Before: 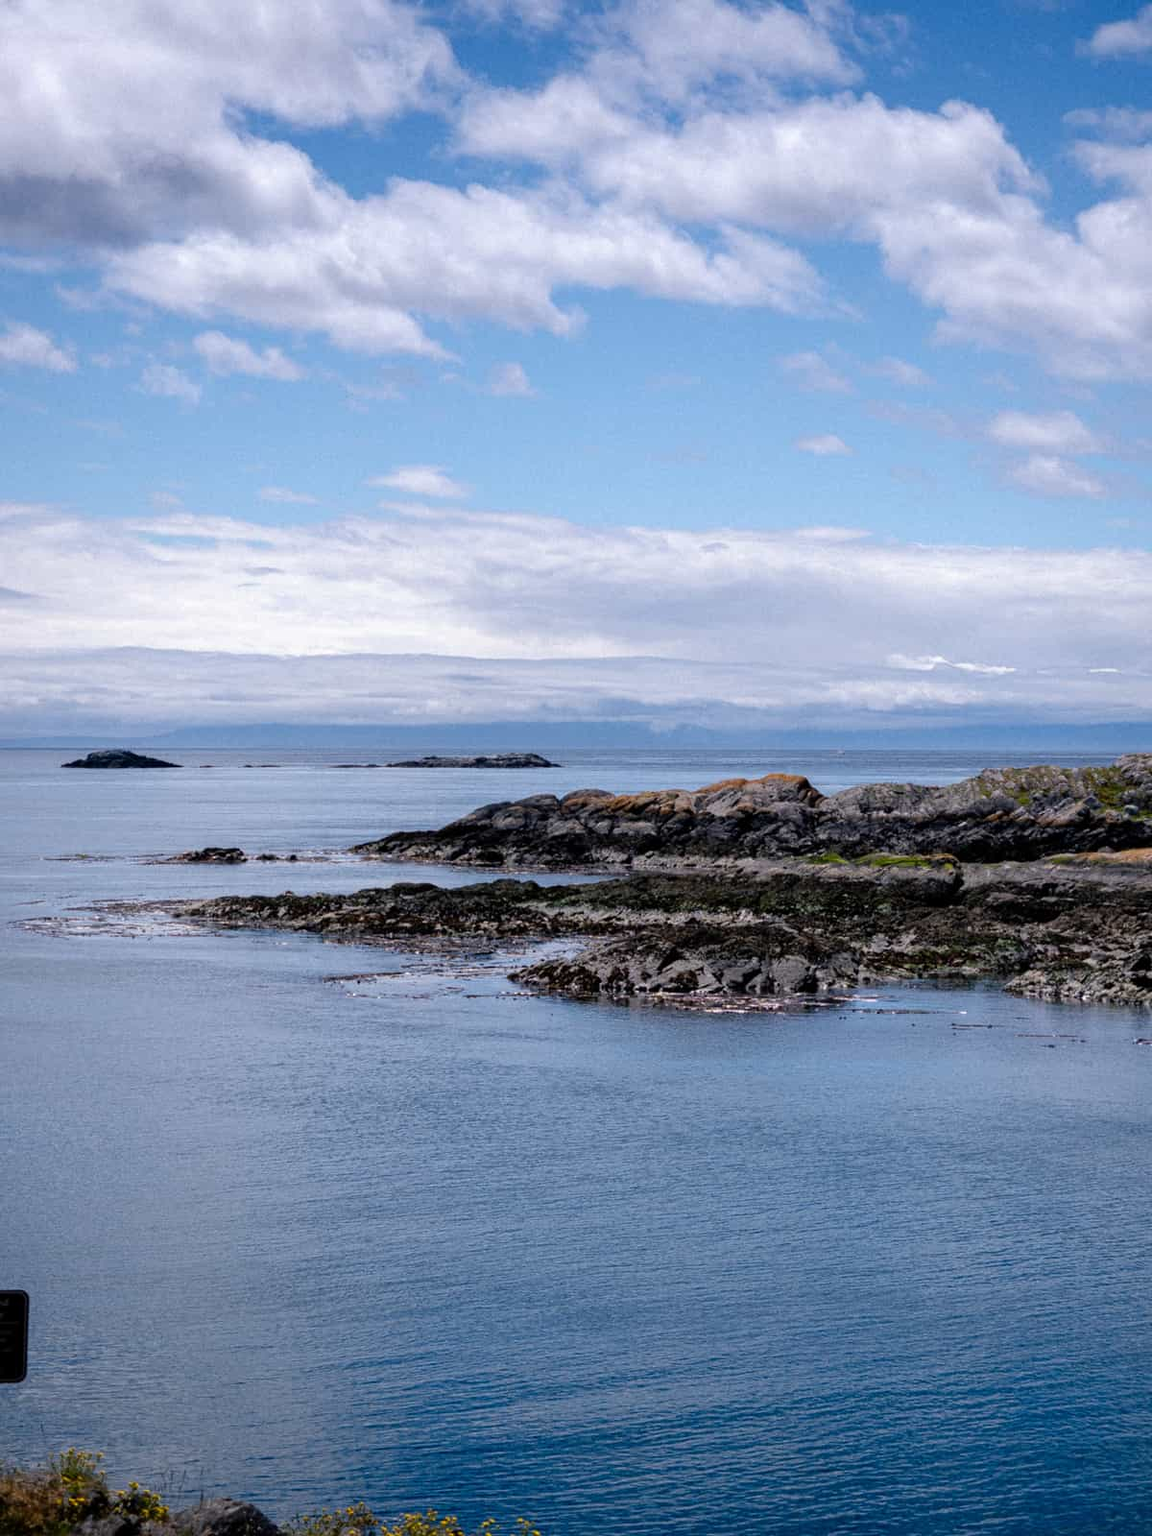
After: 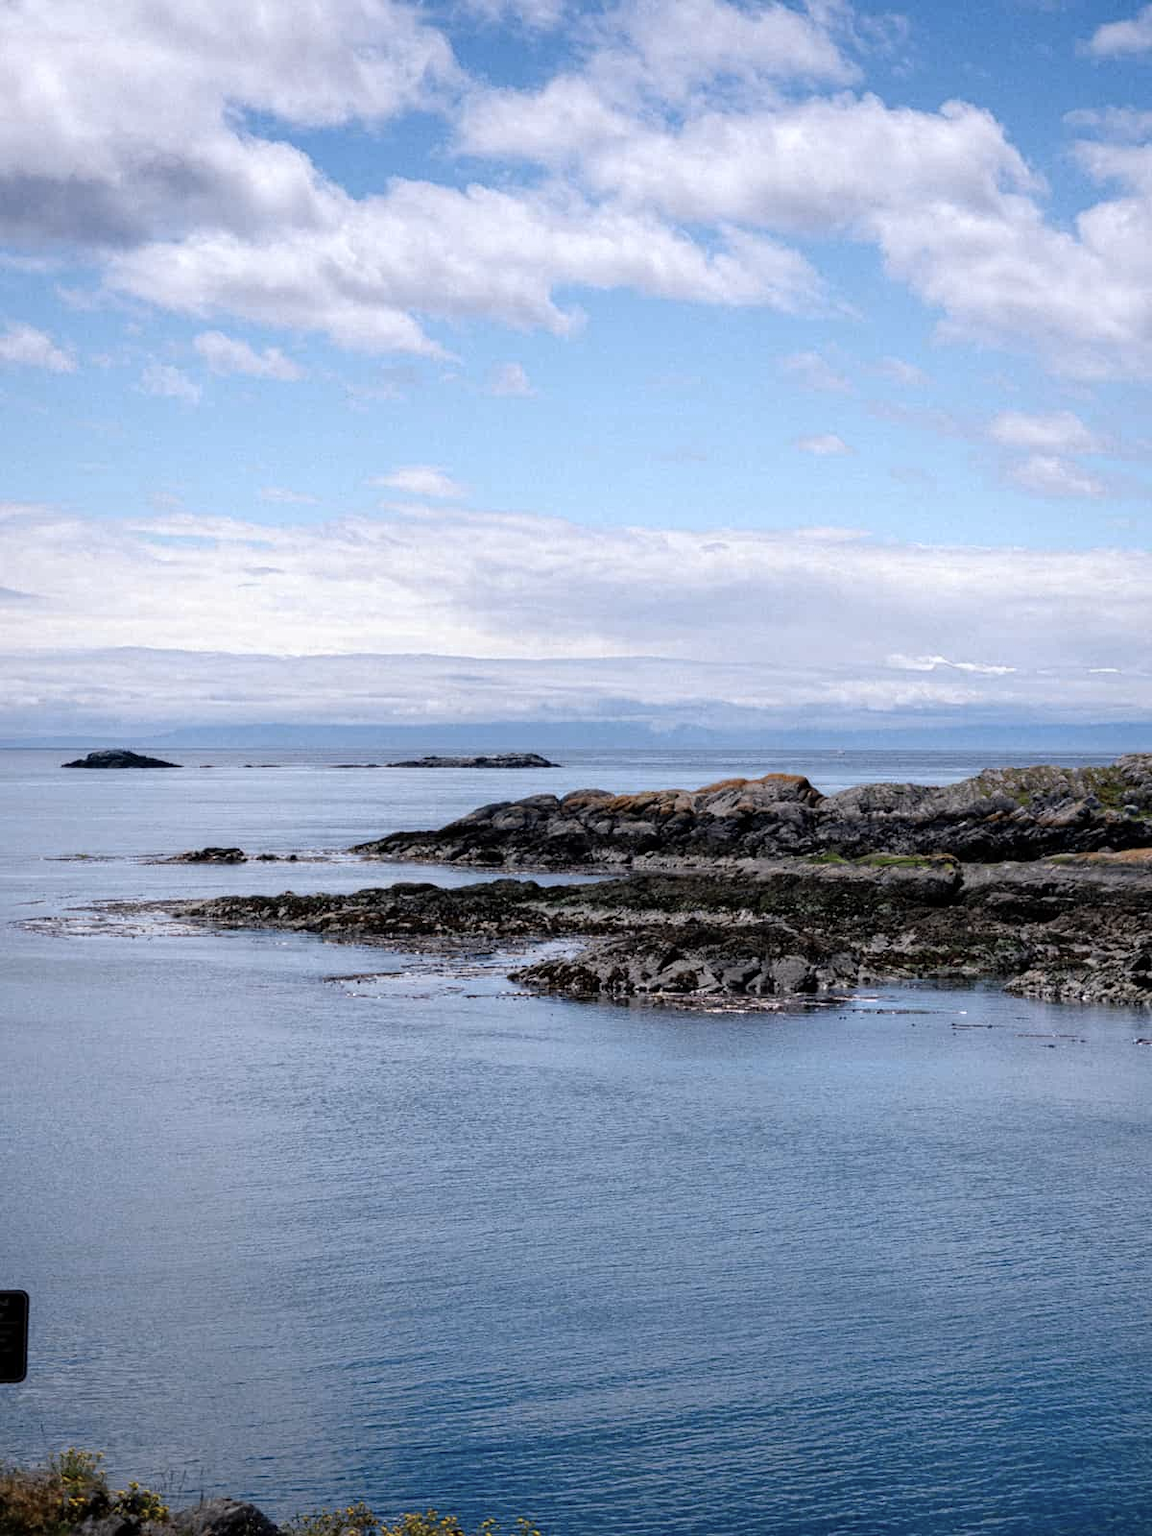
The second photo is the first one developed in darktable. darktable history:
color zones: curves: ch0 [(0, 0.5) (0.125, 0.4) (0.25, 0.5) (0.375, 0.4) (0.5, 0.4) (0.625, 0.6) (0.75, 0.6) (0.875, 0.5)]; ch1 [(0, 0.35) (0.125, 0.45) (0.25, 0.35) (0.375, 0.35) (0.5, 0.35) (0.625, 0.35) (0.75, 0.45) (0.875, 0.35)]; ch2 [(0, 0.6) (0.125, 0.5) (0.25, 0.5) (0.375, 0.6) (0.5, 0.6) (0.625, 0.5) (0.75, 0.5) (0.875, 0.5)]
